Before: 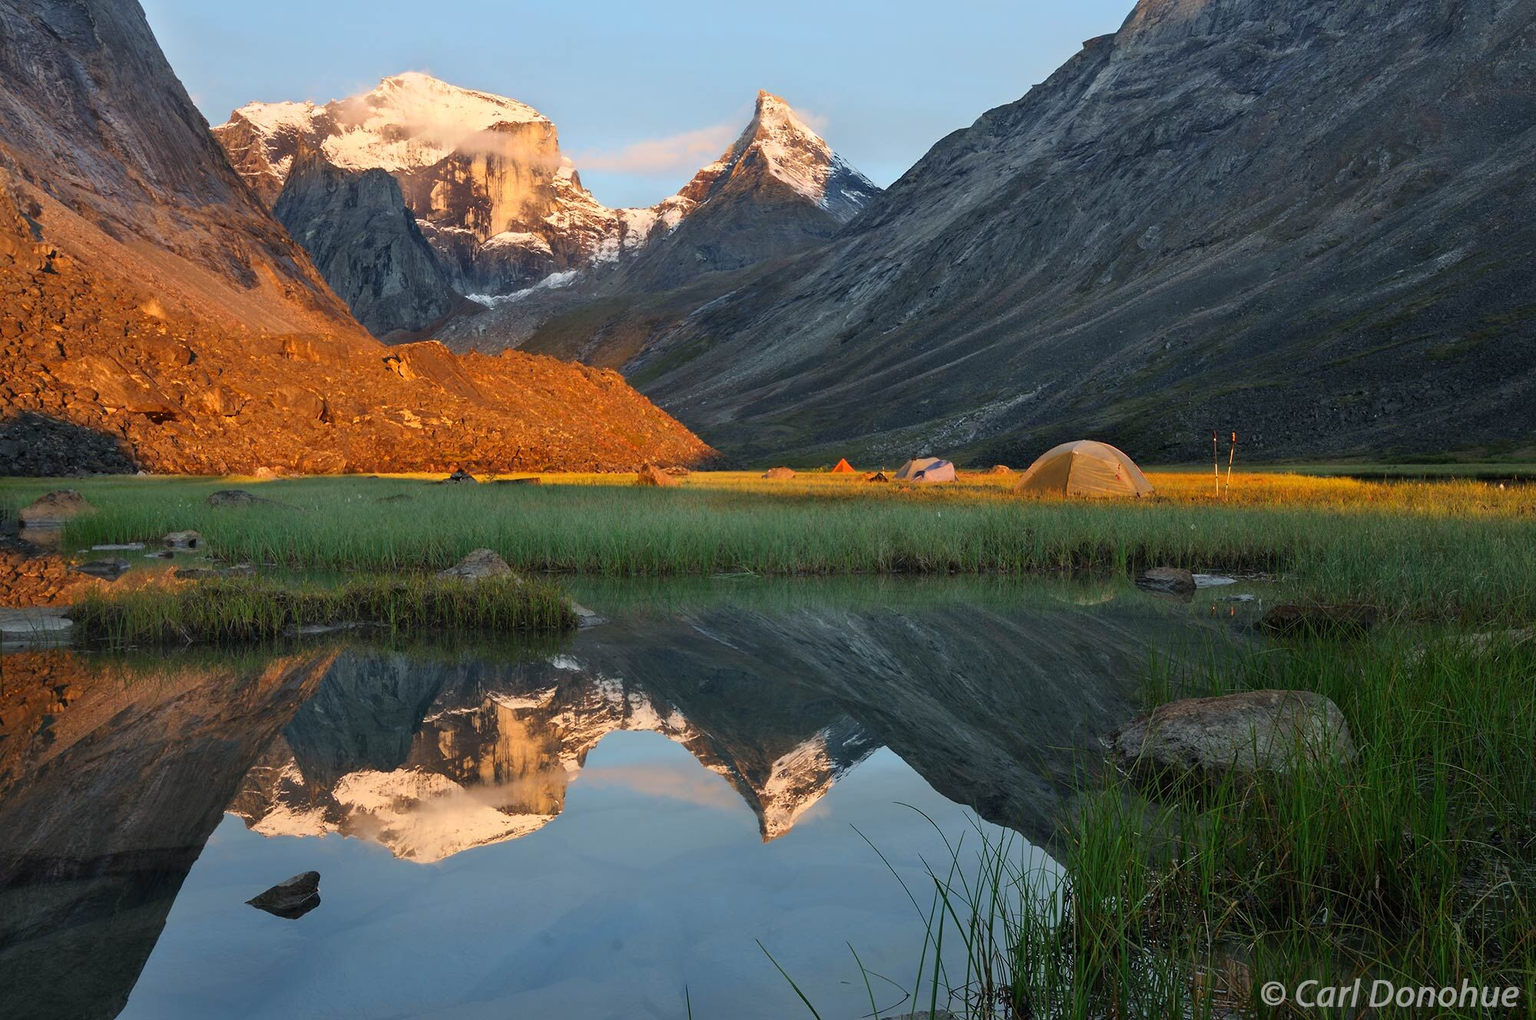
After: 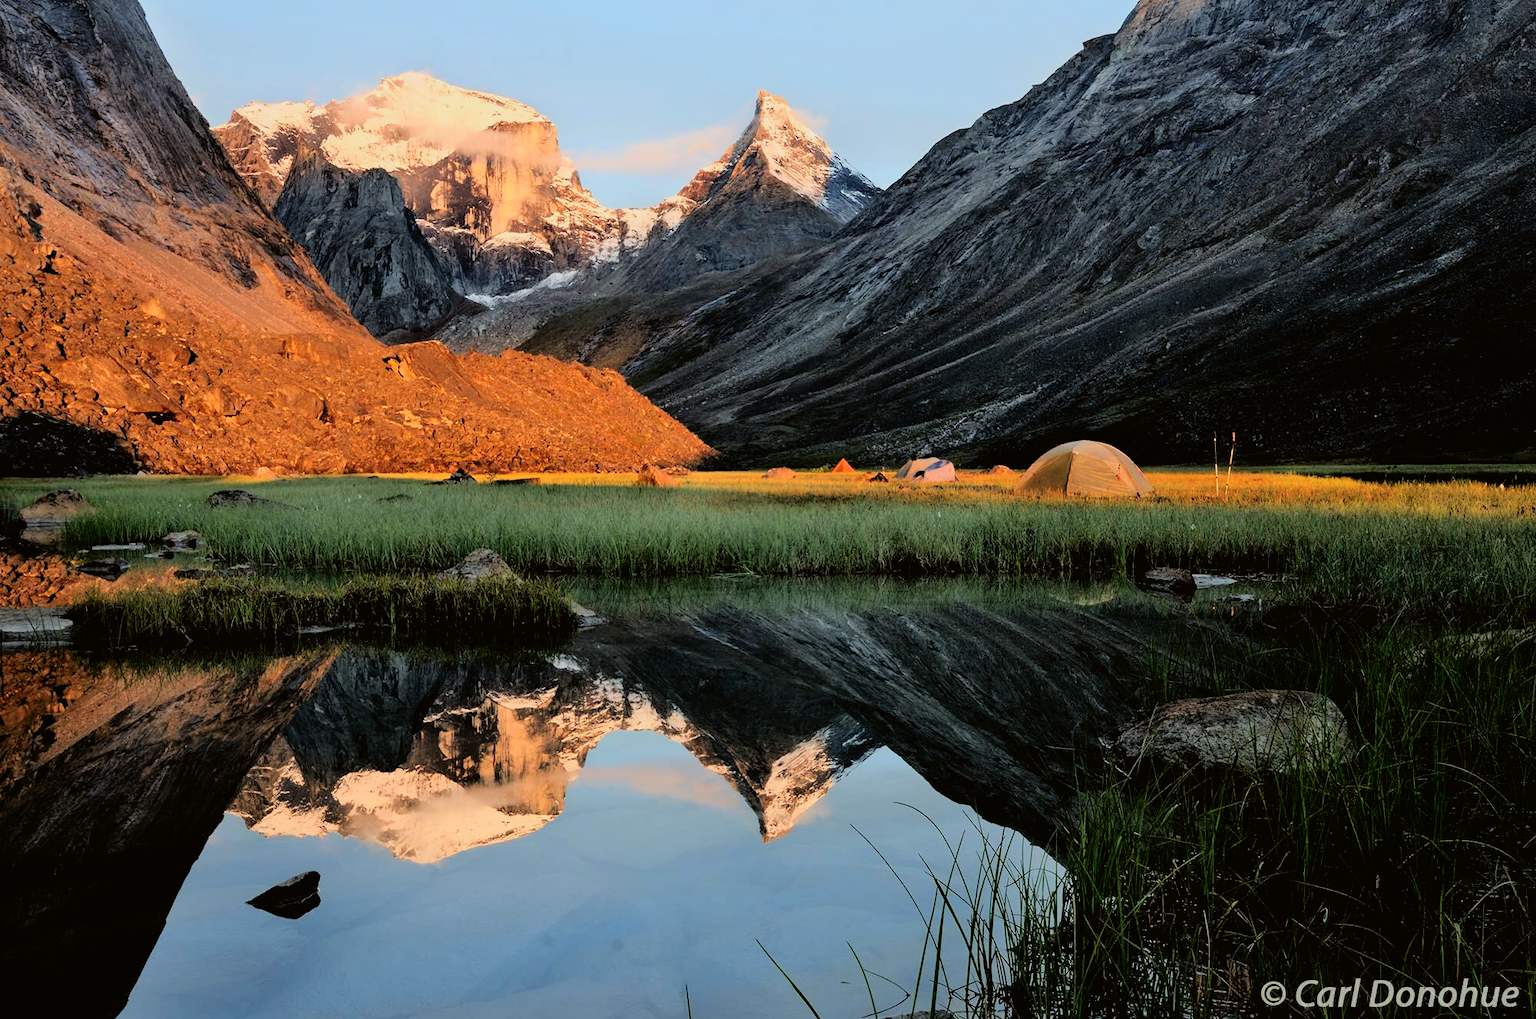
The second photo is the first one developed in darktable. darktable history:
filmic rgb: black relative exposure -3.31 EV, white relative exposure 3.45 EV, hardness 2.36, contrast 1.103
tone curve: curves: ch0 [(0, 0.01) (0.052, 0.045) (0.136, 0.133) (0.29, 0.332) (0.453, 0.531) (0.676, 0.751) (0.89, 0.919) (1, 1)]; ch1 [(0, 0) (0.094, 0.081) (0.285, 0.299) (0.385, 0.403) (0.446, 0.443) (0.495, 0.496) (0.544, 0.552) (0.589, 0.612) (0.722, 0.728) (1, 1)]; ch2 [(0, 0) (0.257, 0.217) (0.43, 0.421) (0.498, 0.507) (0.531, 0.544) (0.56, 0.579) (0.625, 0.642) (1, 1)], color space Lab, independent channels, preserve colors none
